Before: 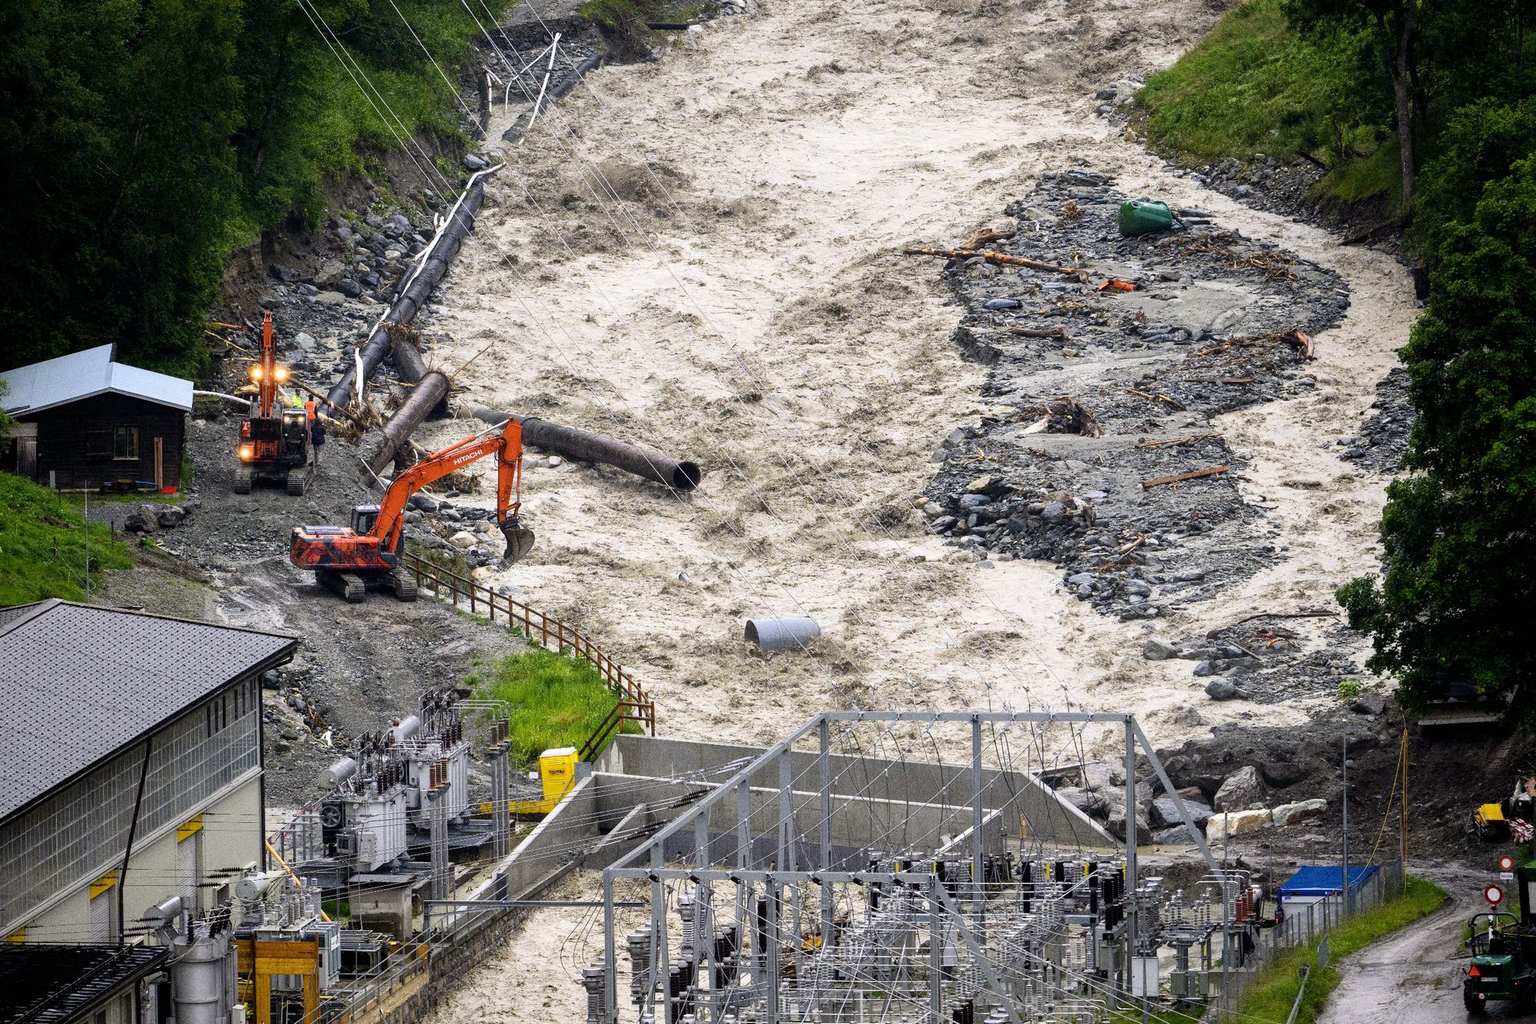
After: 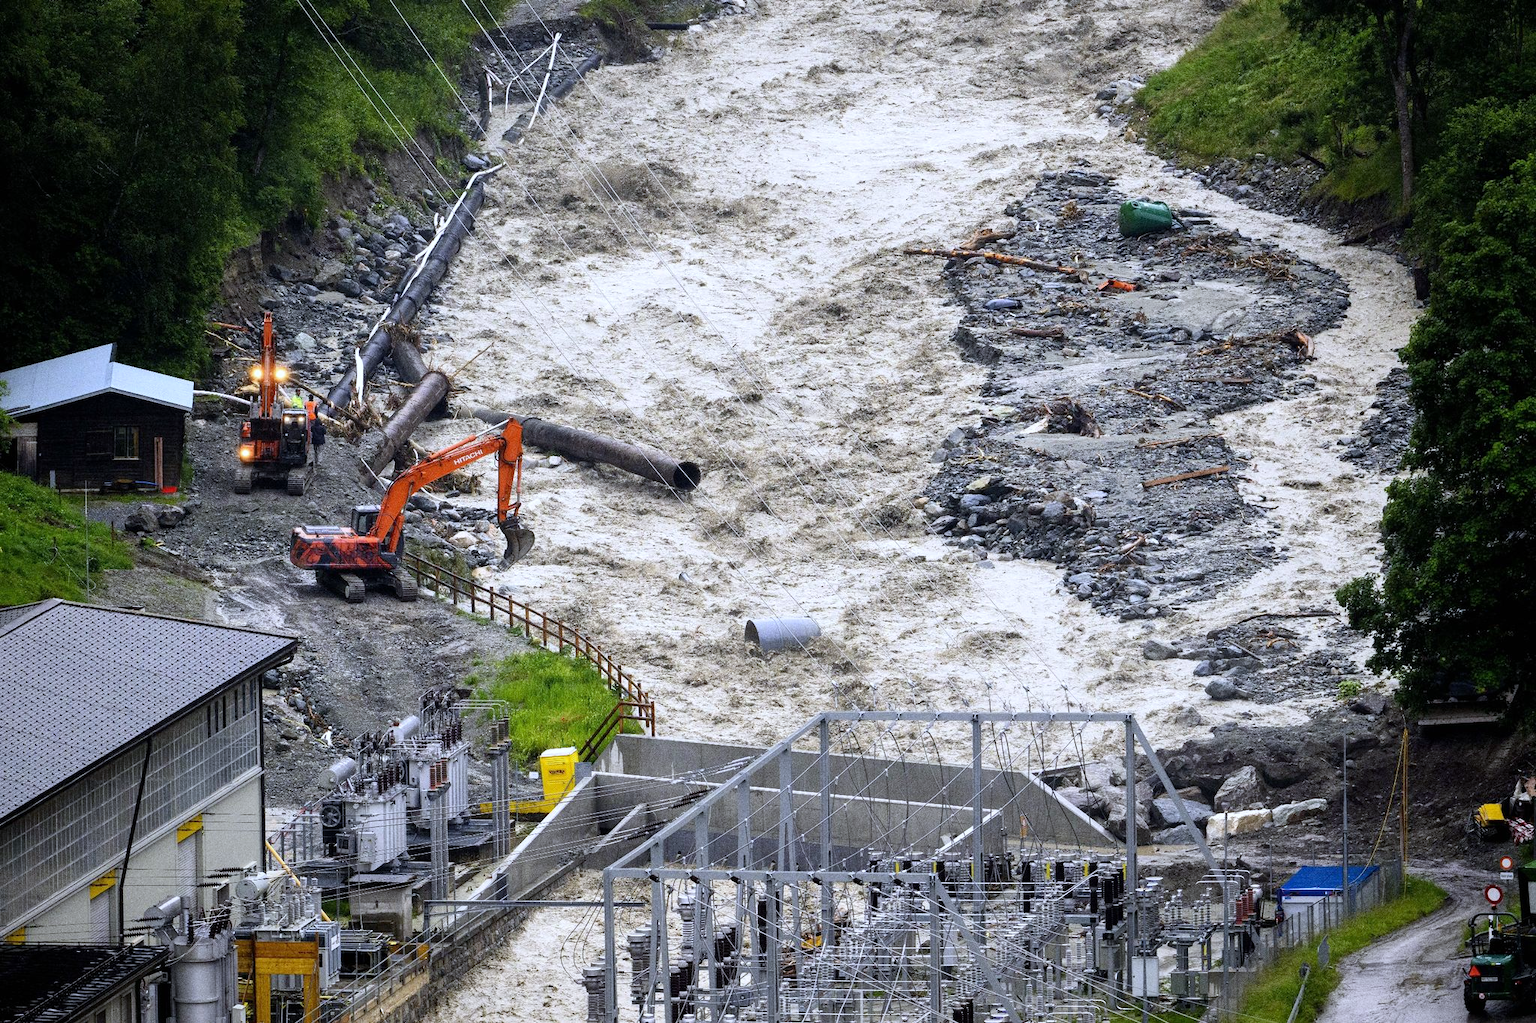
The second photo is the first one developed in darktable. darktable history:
levels: levels [0, 0.492, 0.984]
white balance: red 0.954, blue 1.079
